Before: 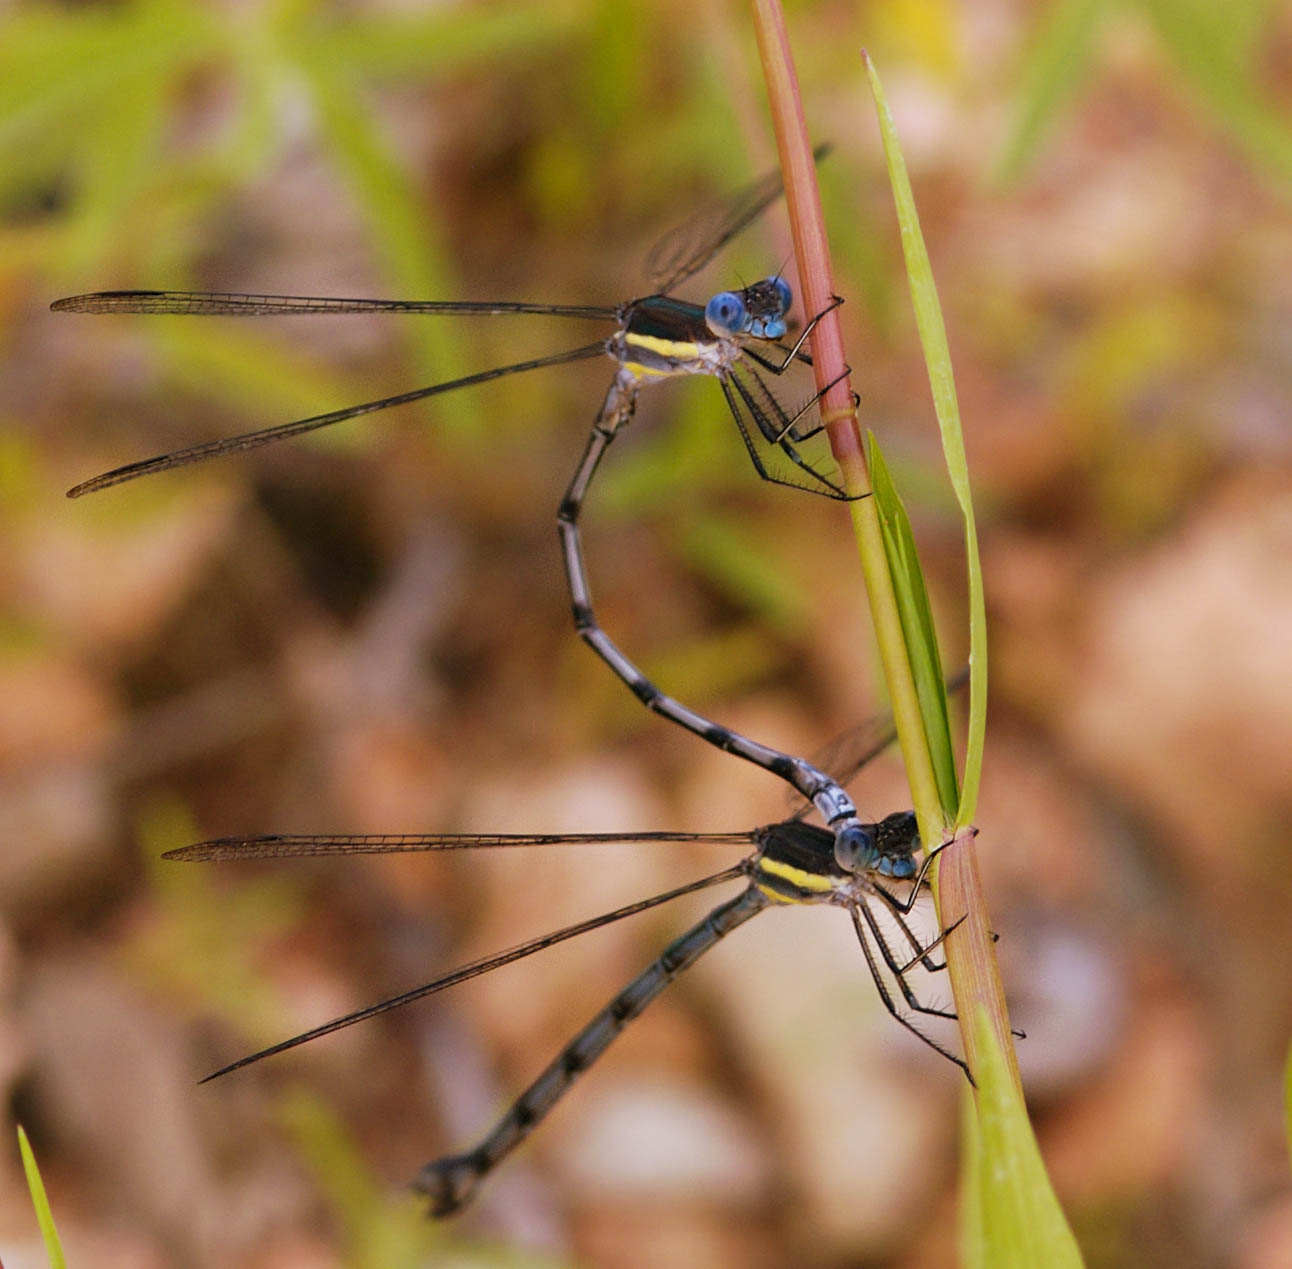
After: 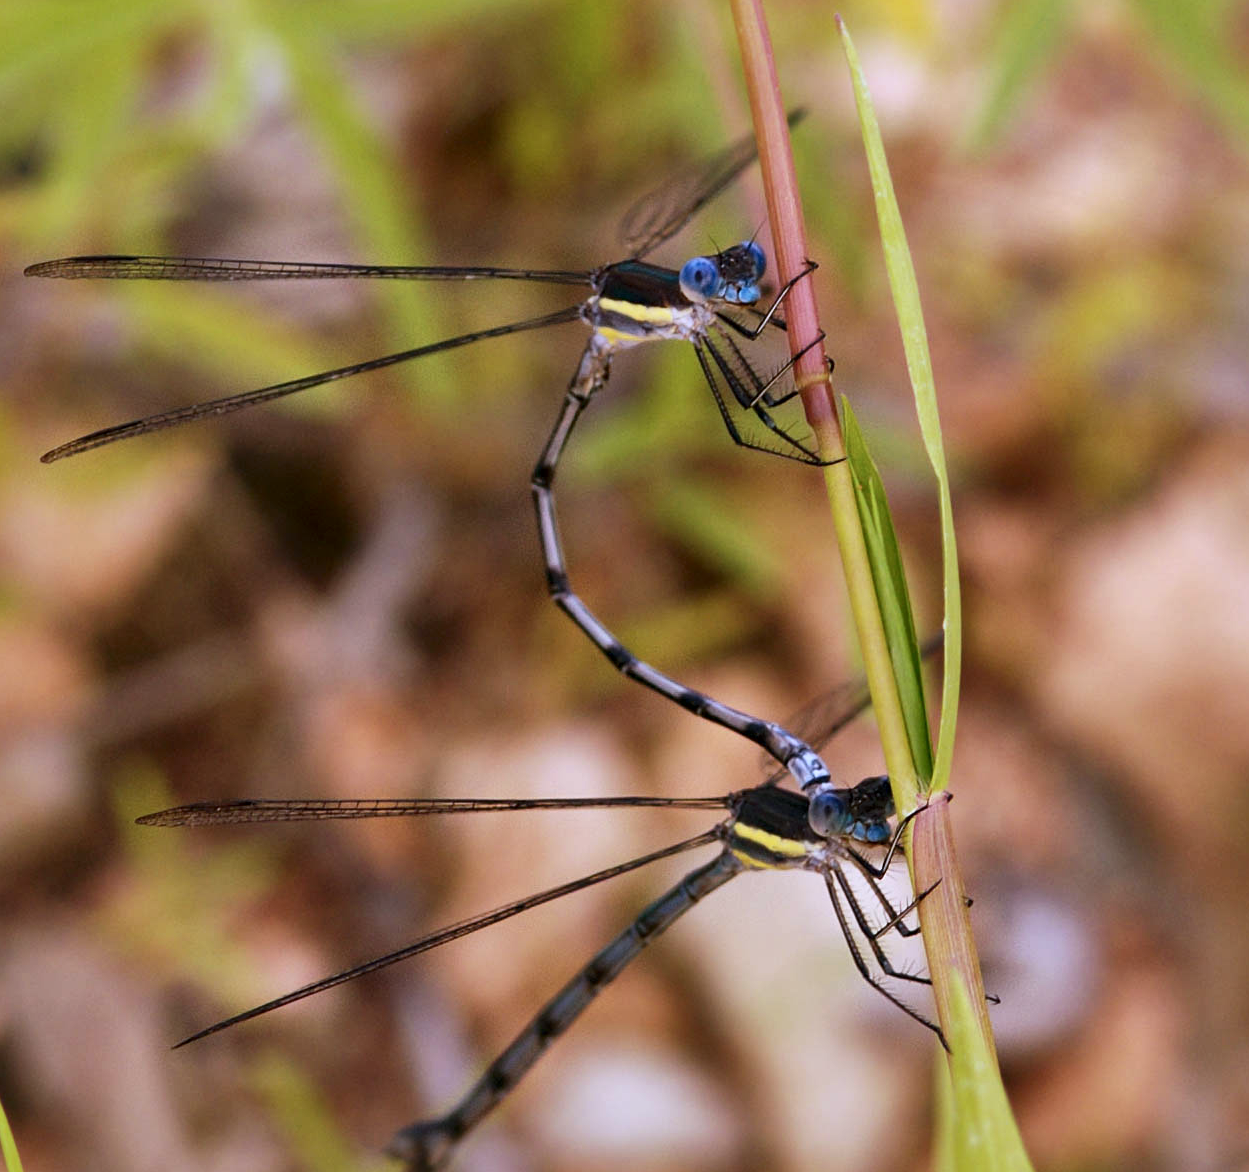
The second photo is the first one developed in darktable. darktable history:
crop: left 2.083%, top 2.763%, right 1.221%, bottom 4.848%
color calibration: illuminant as shot in camera, x 0.366, y 0.378, temperature 4425.25 K, gamut compression 0.985
local contrast: mode bilateral grid, contrast 20, coarseness 100, detail 150%, midtone range 0.2
